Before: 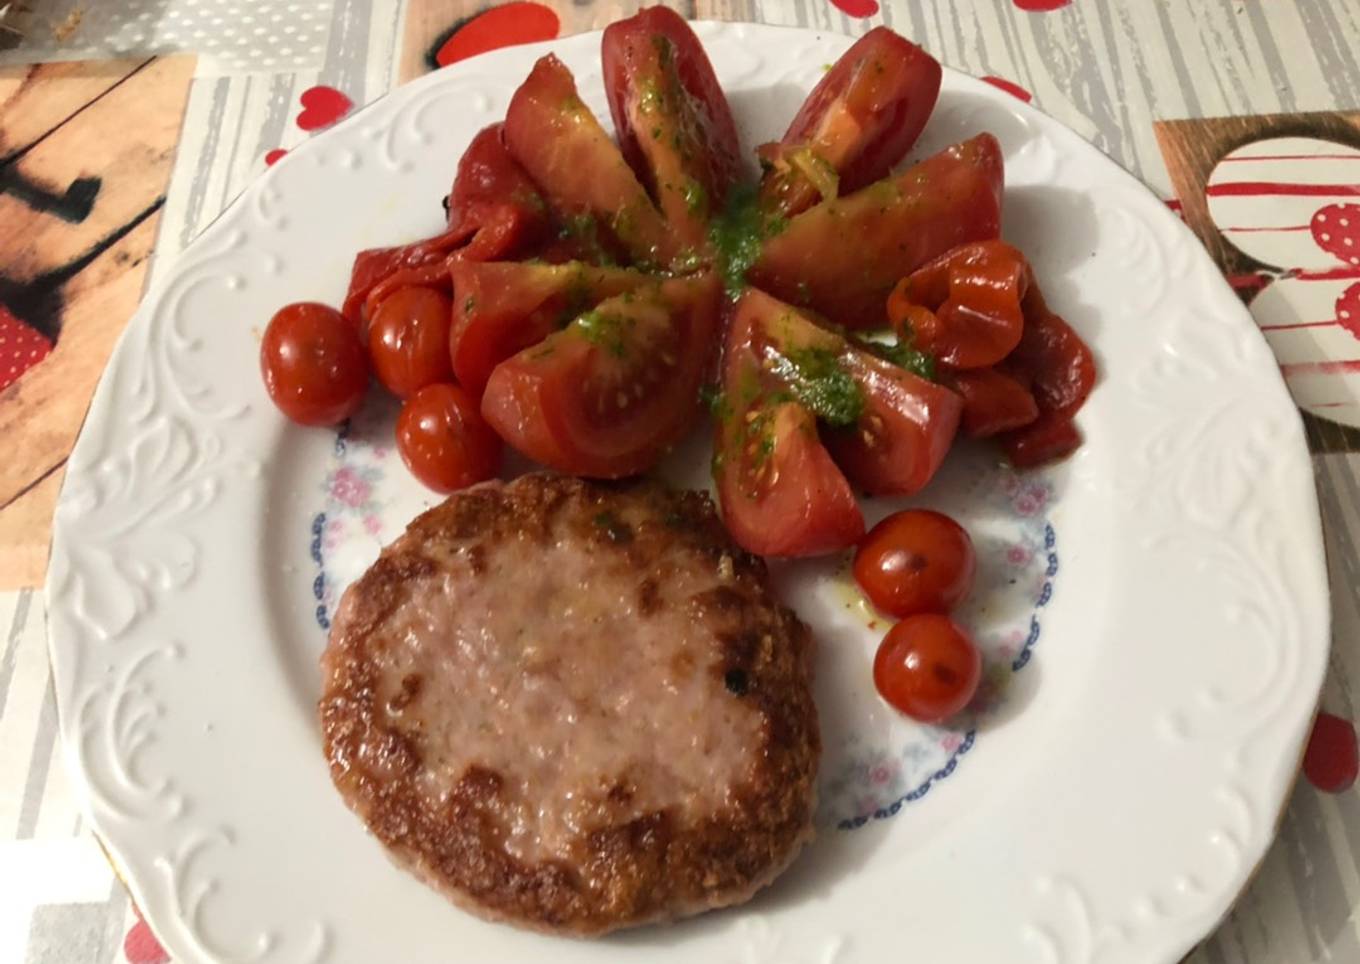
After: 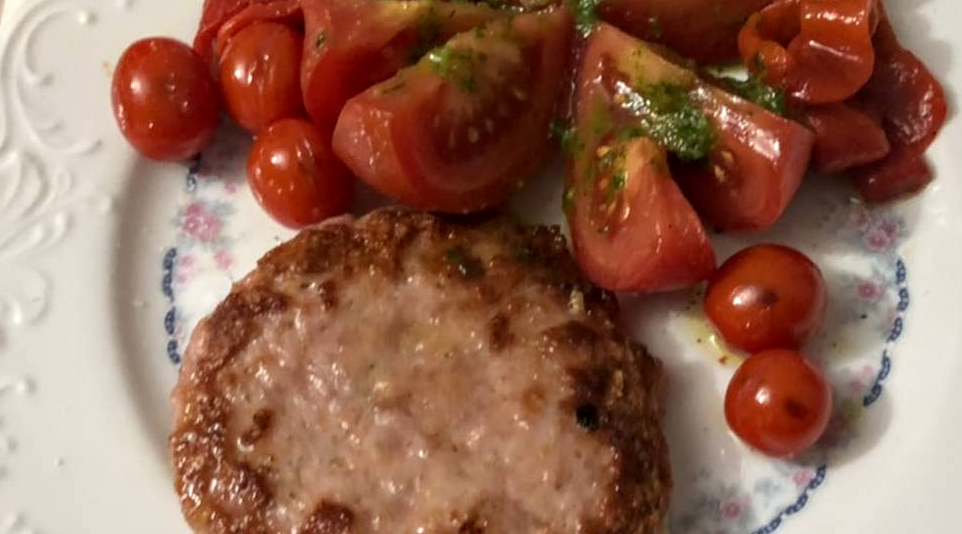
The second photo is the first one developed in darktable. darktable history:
local contrast: on, module defaults
crop: left 10.97%, top 27.496%, right 18.241%, bottom 17.048%
